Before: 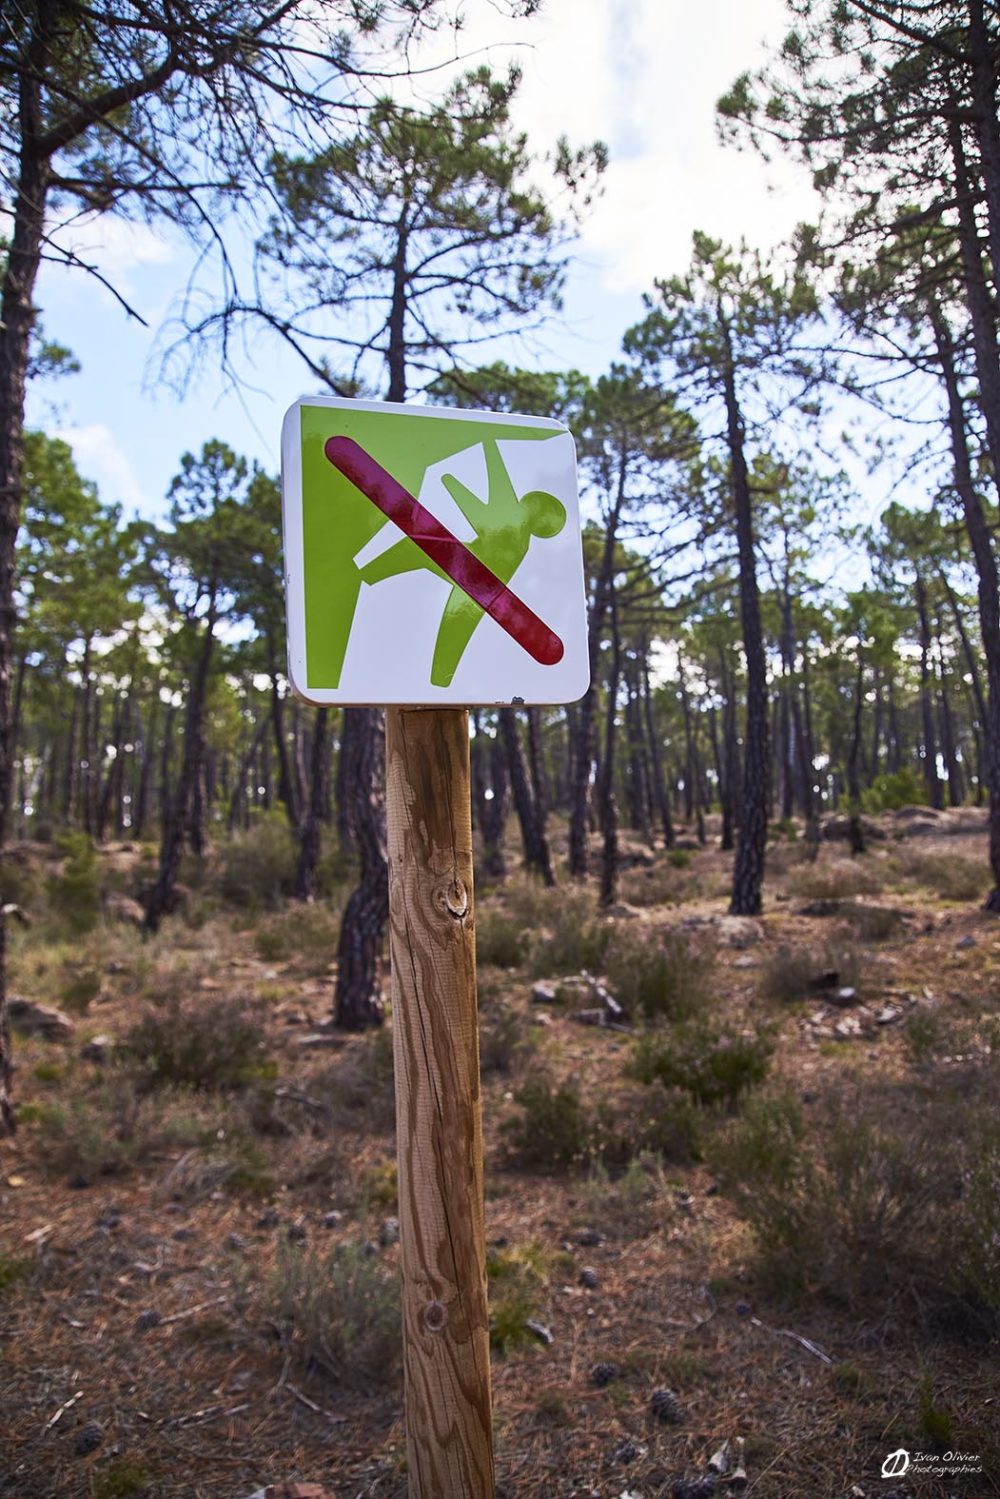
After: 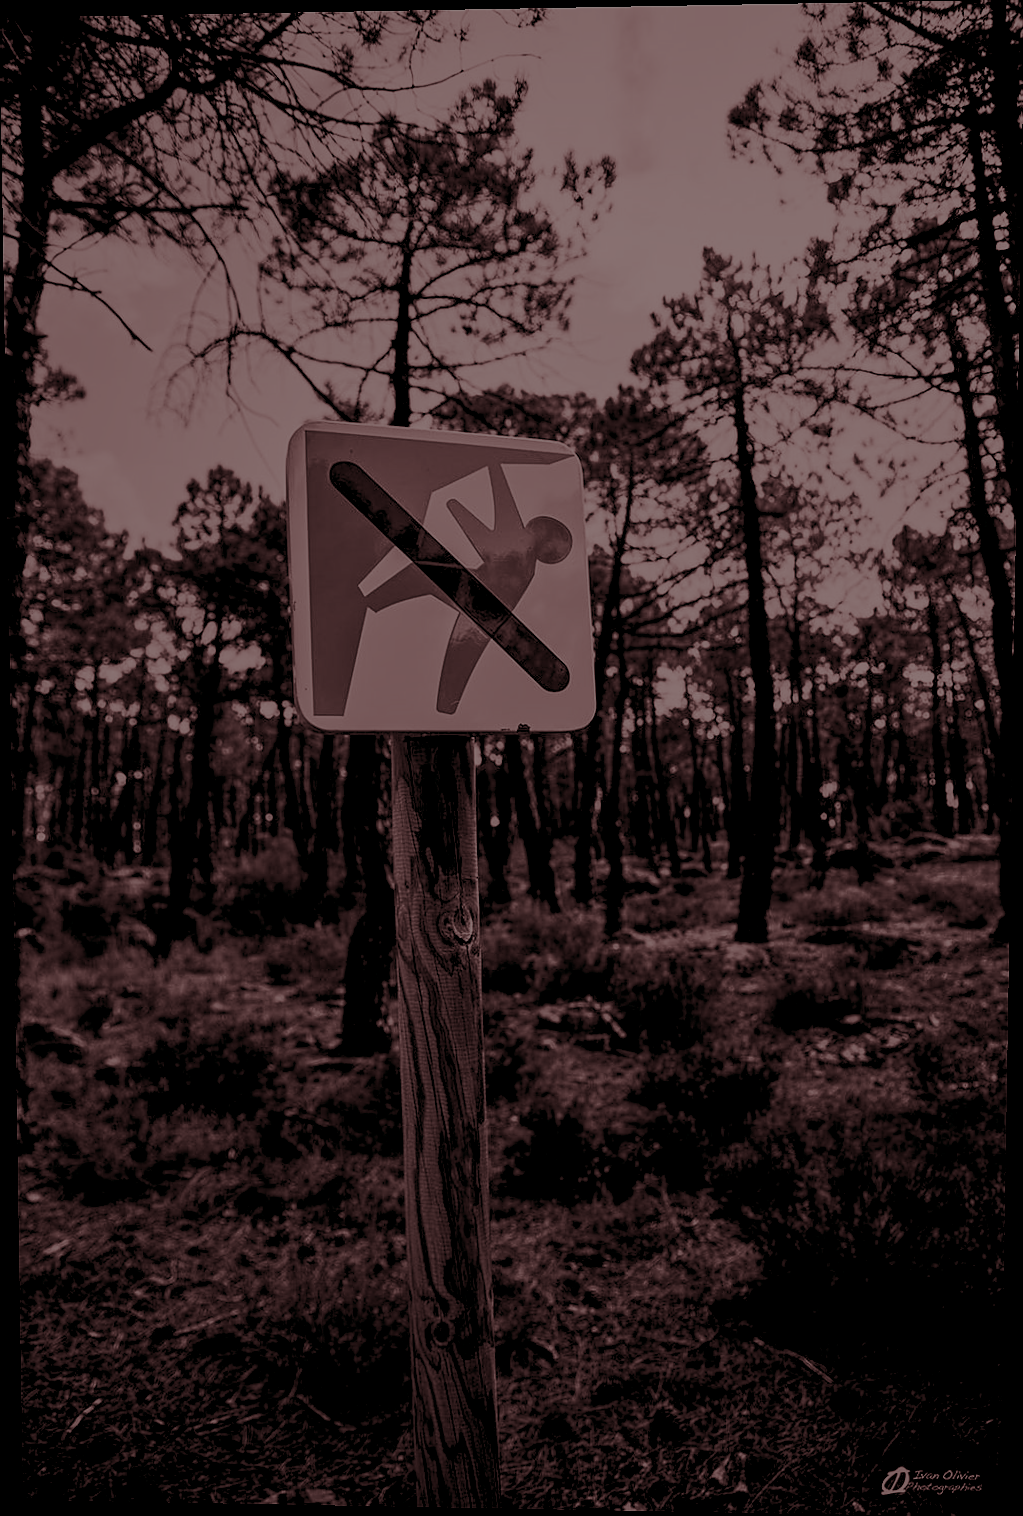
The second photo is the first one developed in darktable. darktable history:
sharpen: radius 0.969, amount 0.604
levels: levels [0, 0.394, 0.787]
colorize: hue 90°, saturation 19%, lightness 1.59%, version 1
local contrast: on, module defaults
tone curve: curves: ch0 [(0.013, 0) (0.061, 0.059) (0.239, 0.256) (0.502, 0.501) (0.683, 0.676) (0.761, 0.773) (0.858, 0.858) (0.987, 0.945)]; ch1 [(0, 0) (0.172, 0.123) (0.304, 0.267) (0.414, 0.395) (0.472, 0.473) (0.502, 0.502) (0.521, 0.528) (0.583, 0.595) (0.654, 0.673) (0.728, 0.761) (1, 1)]; ch2 [(0, 0) (0.411, 0.424) (0.485, 0.476) (0.502, 0.501) (0.553, 0.557) (0.57, 0.576) (1, 1)], color space Lab, independent channels, preserve colors none
split-toning: on, module defaults
exposure: black level correction 0.031, exposure 0.304 EV, compensate highlight preservation false
rotate and perspective: lens shift (vertical) 0.048, lens shift (horizontal) -0.024, automatic cropping off
